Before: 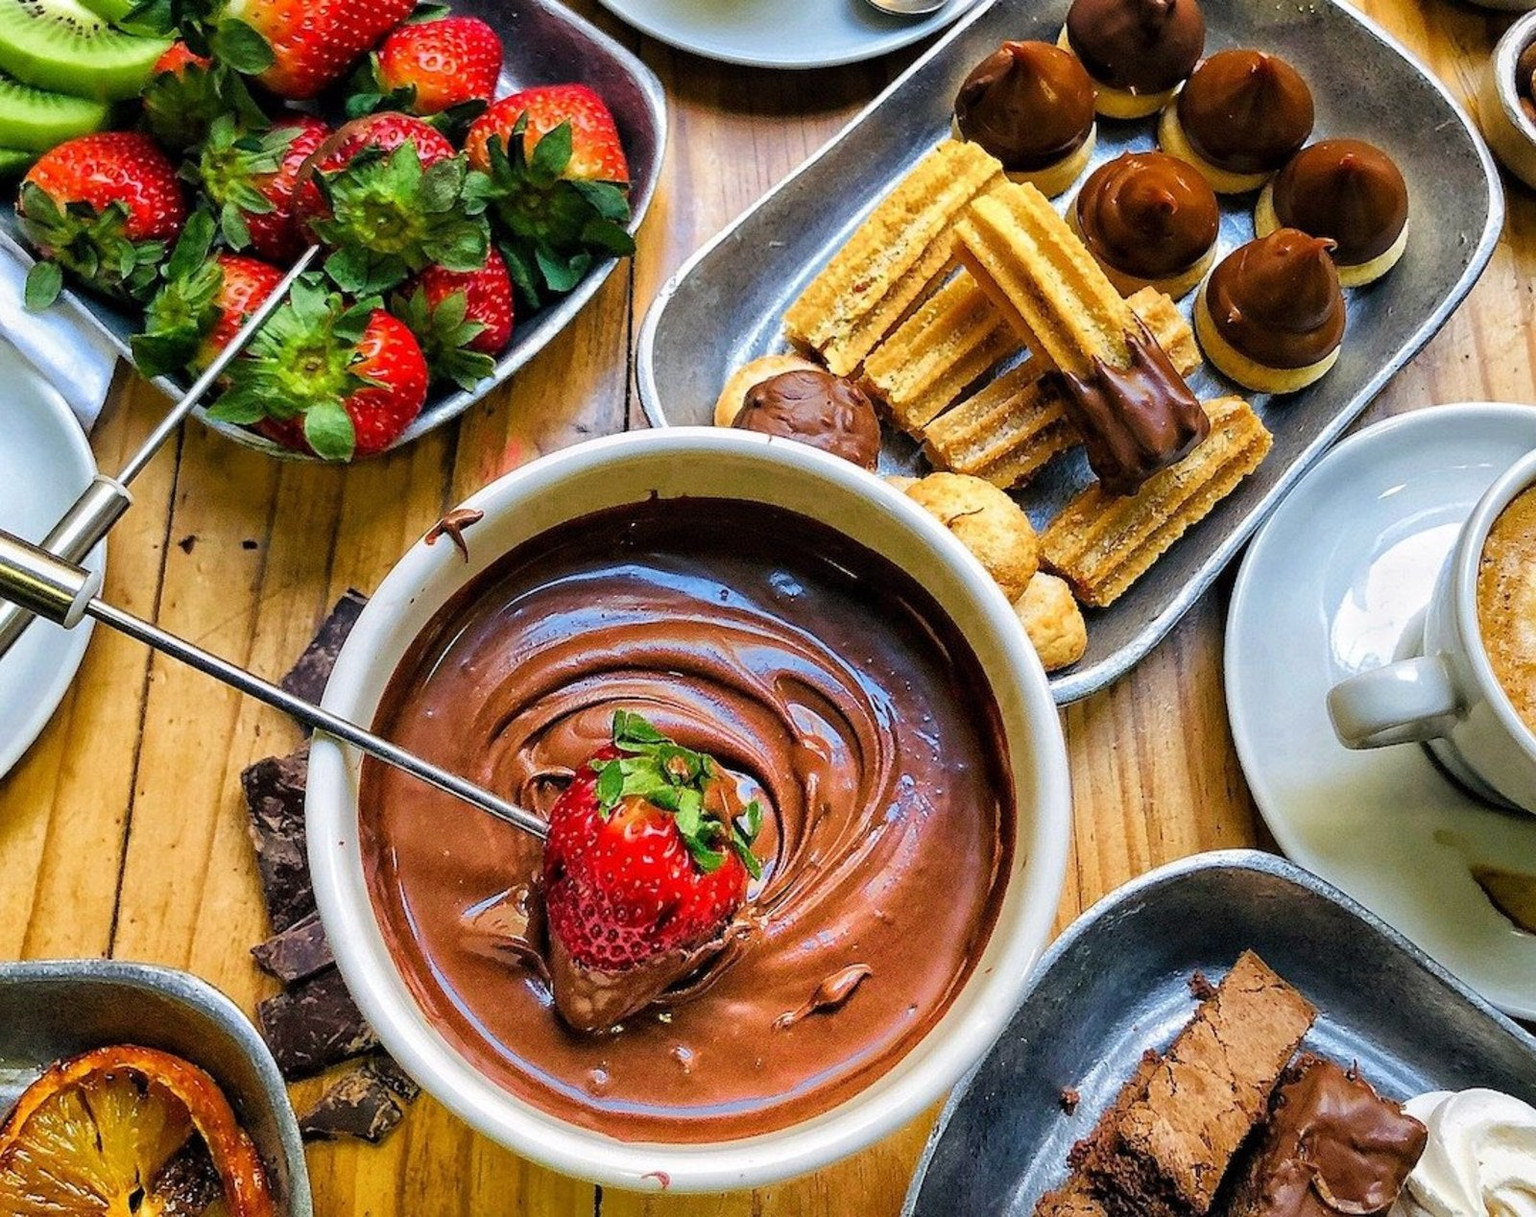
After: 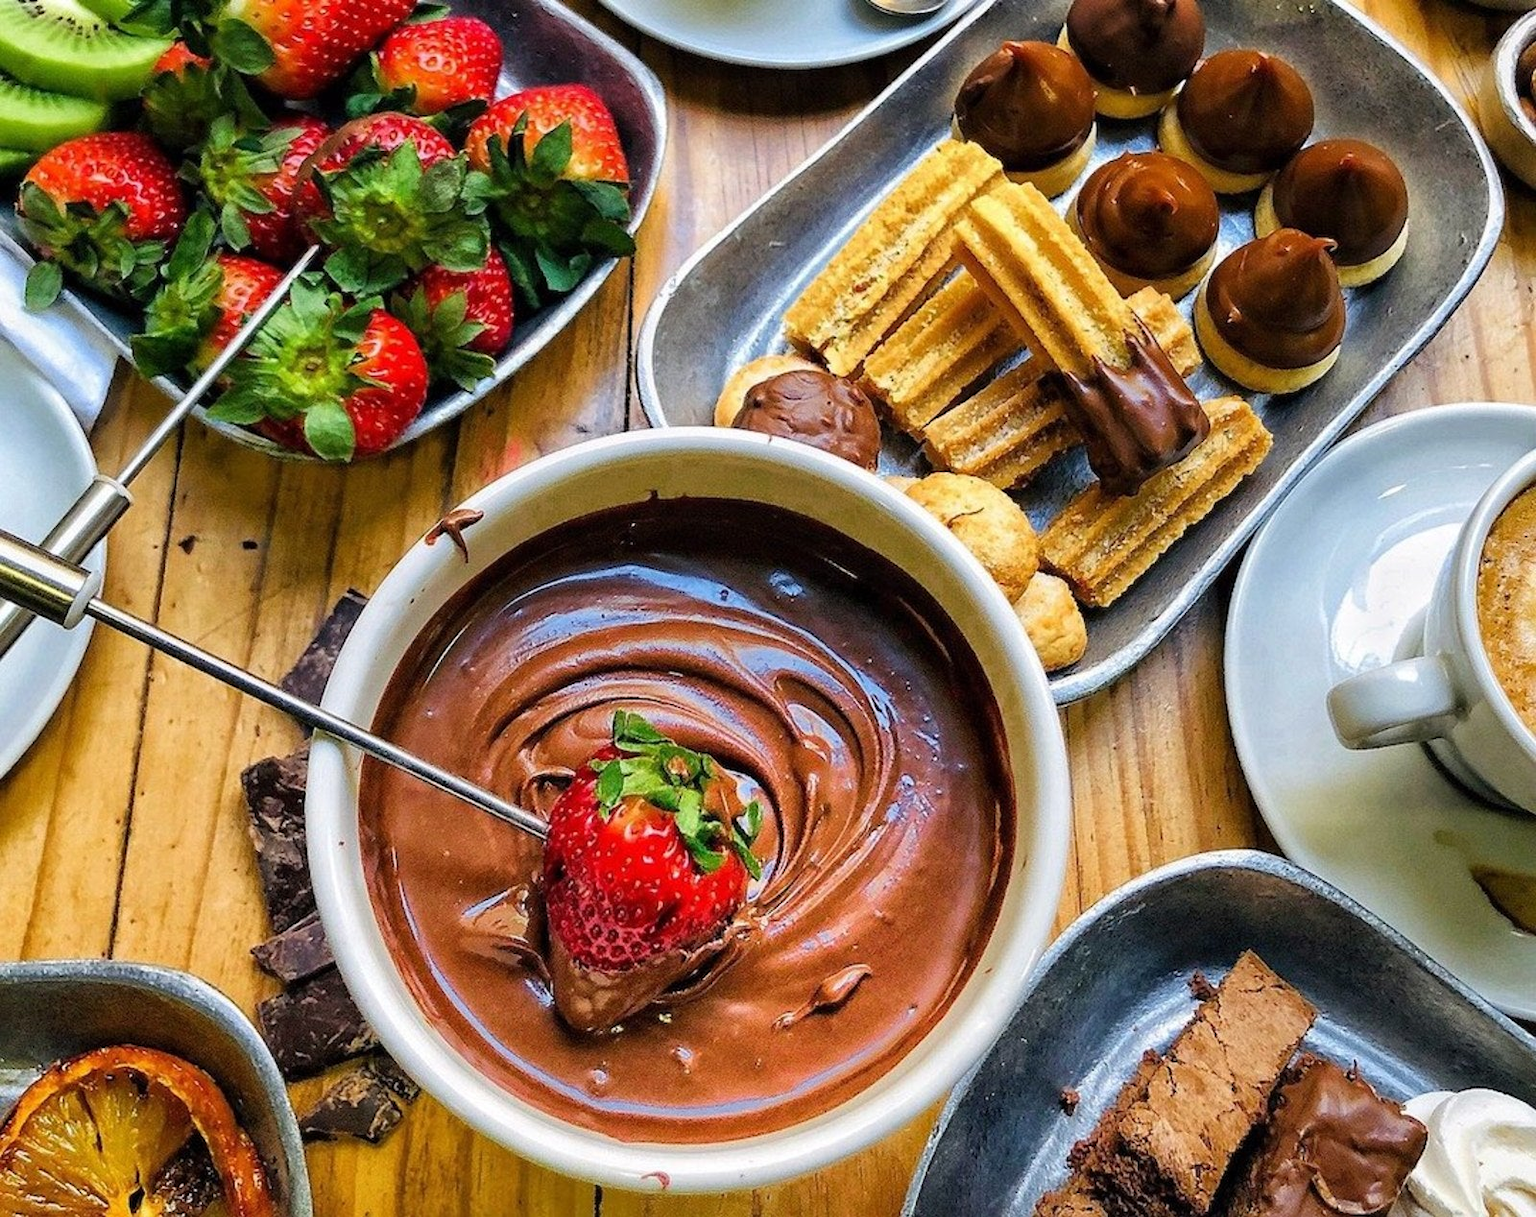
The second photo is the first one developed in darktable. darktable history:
exposure: compensate highlight preservation false
base curve: exposure shift 0, preserve colors none
